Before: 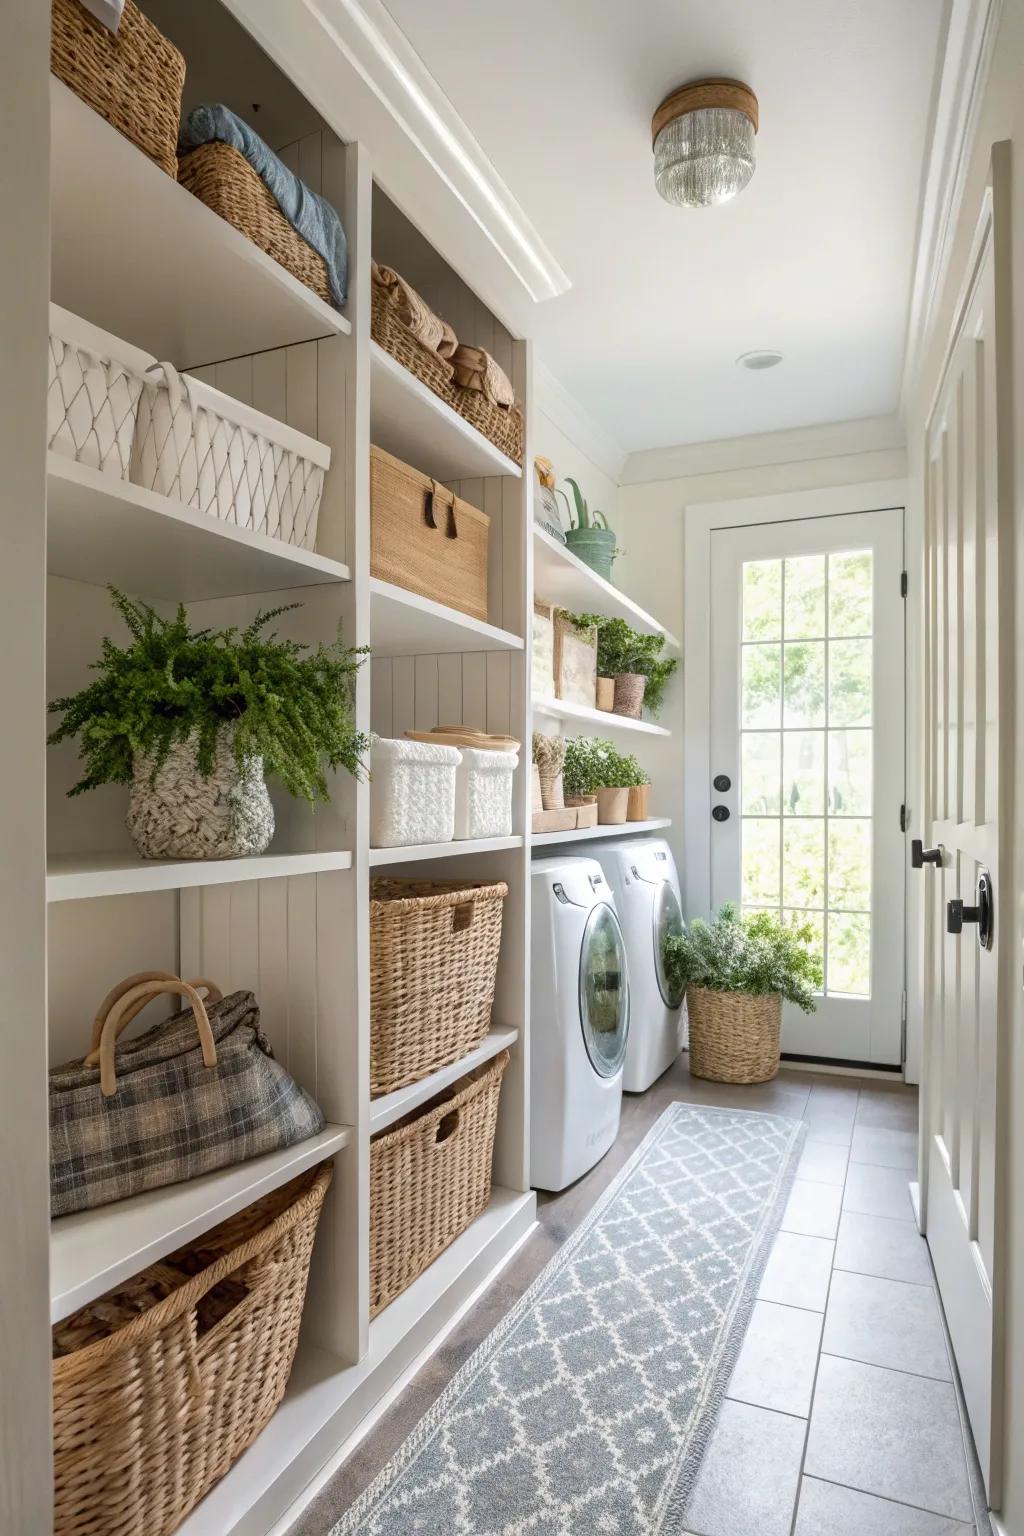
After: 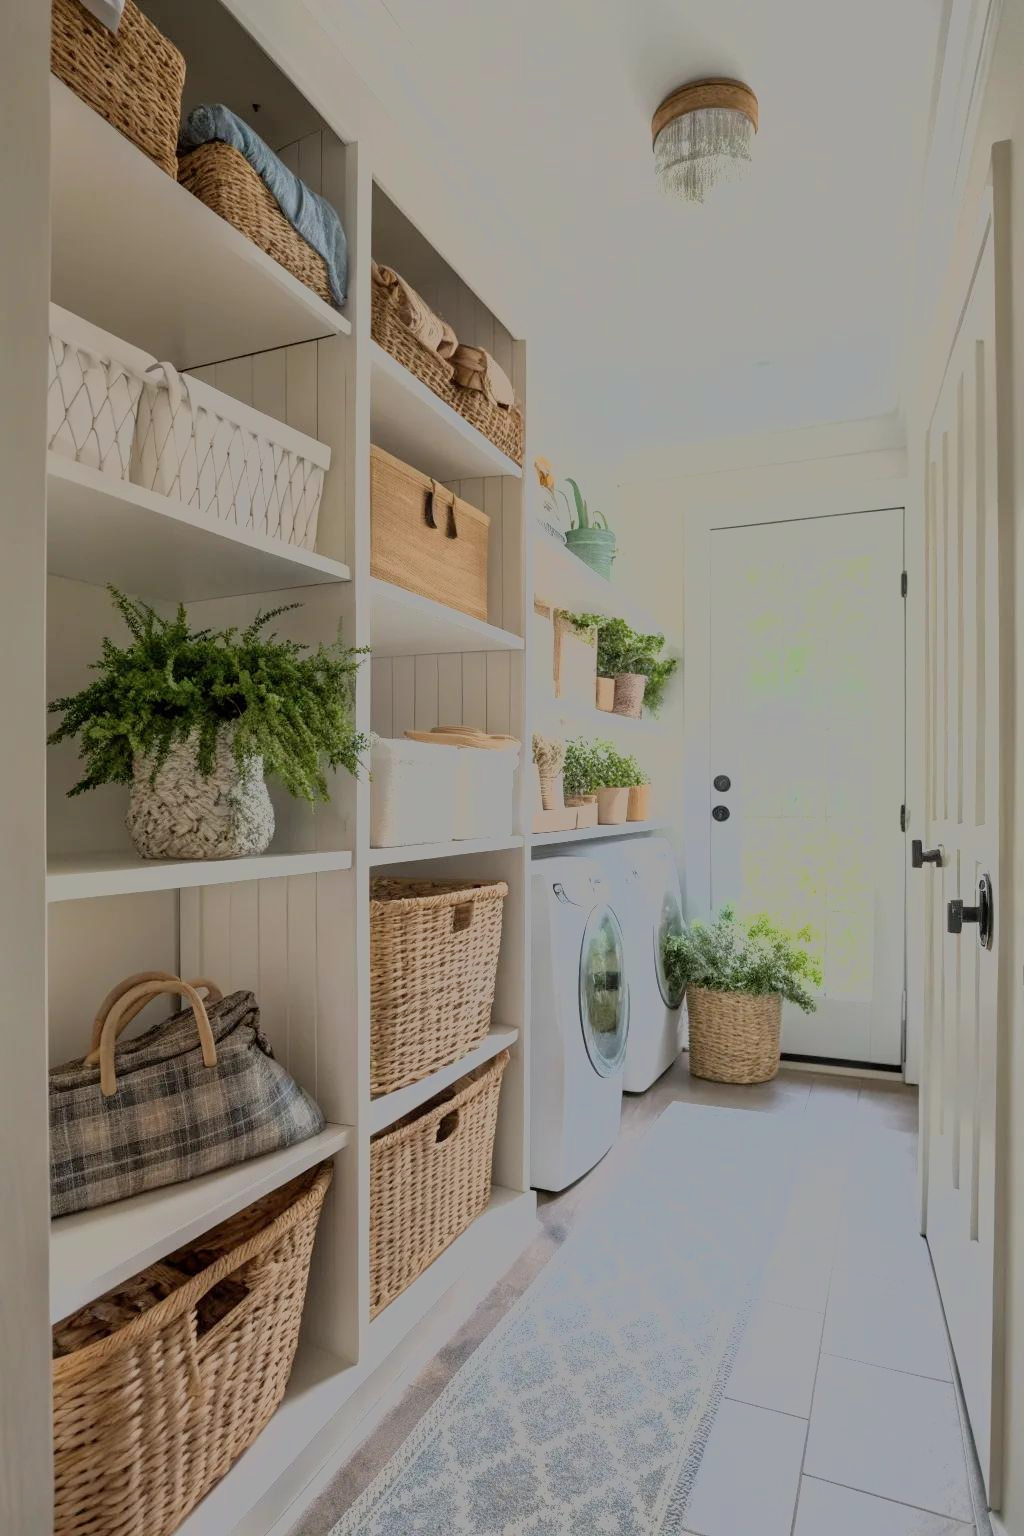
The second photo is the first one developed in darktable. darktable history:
filmic rgb: black relative exposure -12.94 EV, white relative exposure 4.03 EV, target white luminance 85.149%, hardness 6.3, latitude 43.05%, contrast 0.859, shadows ↔ highlights balance 7.82%, color science v6 (2022)
